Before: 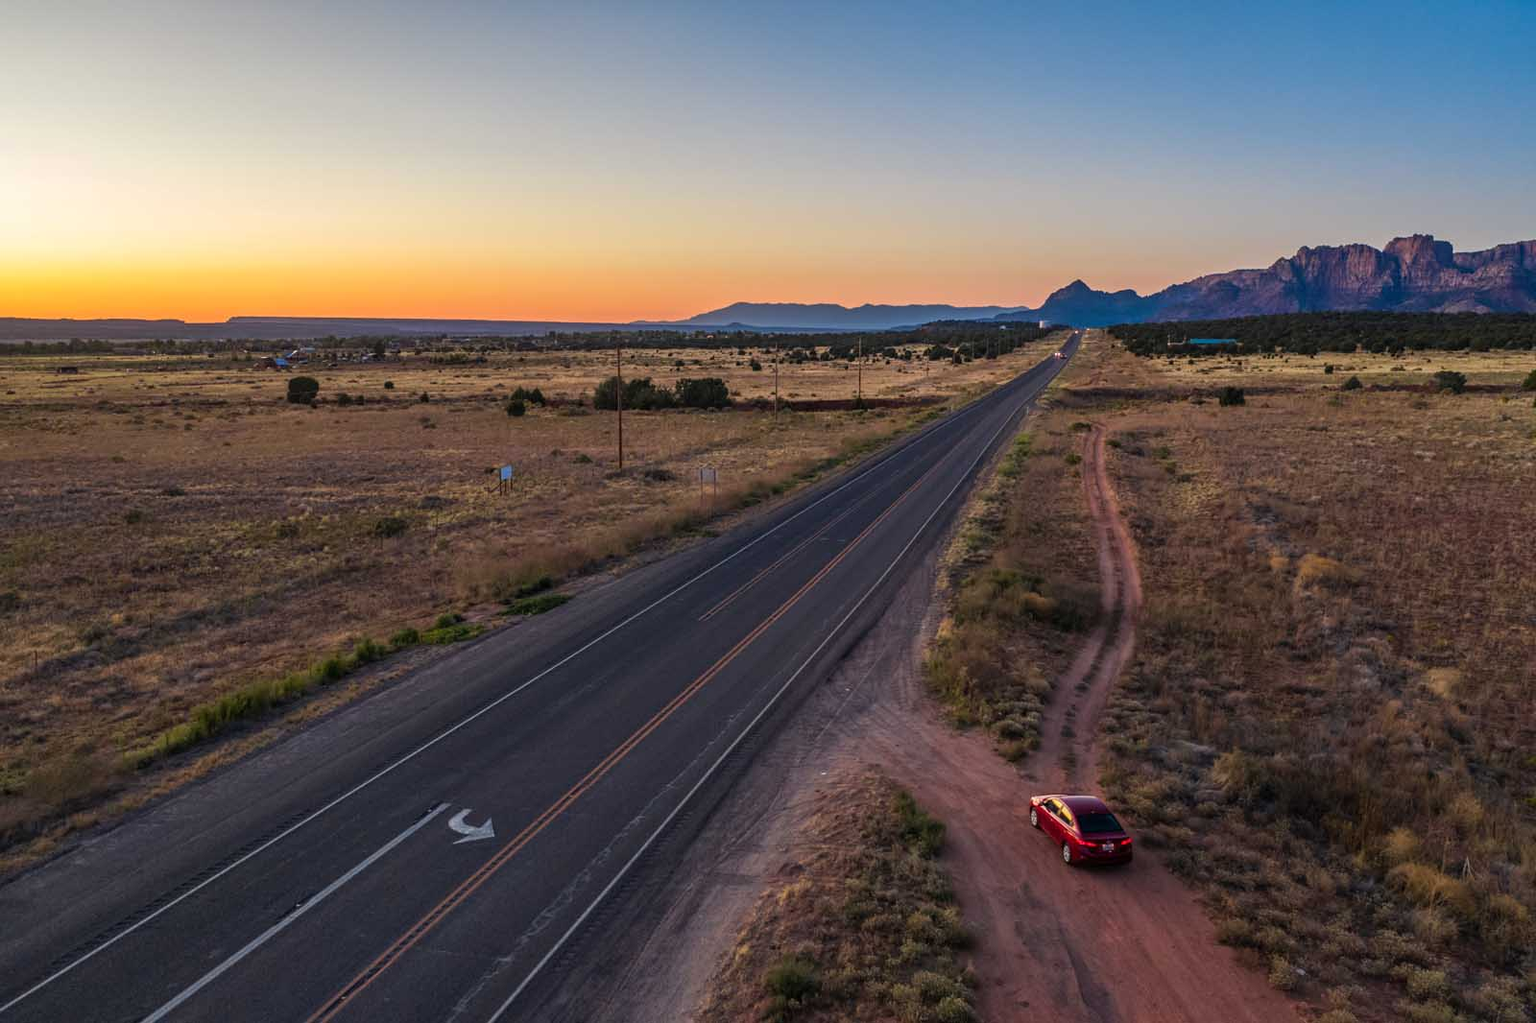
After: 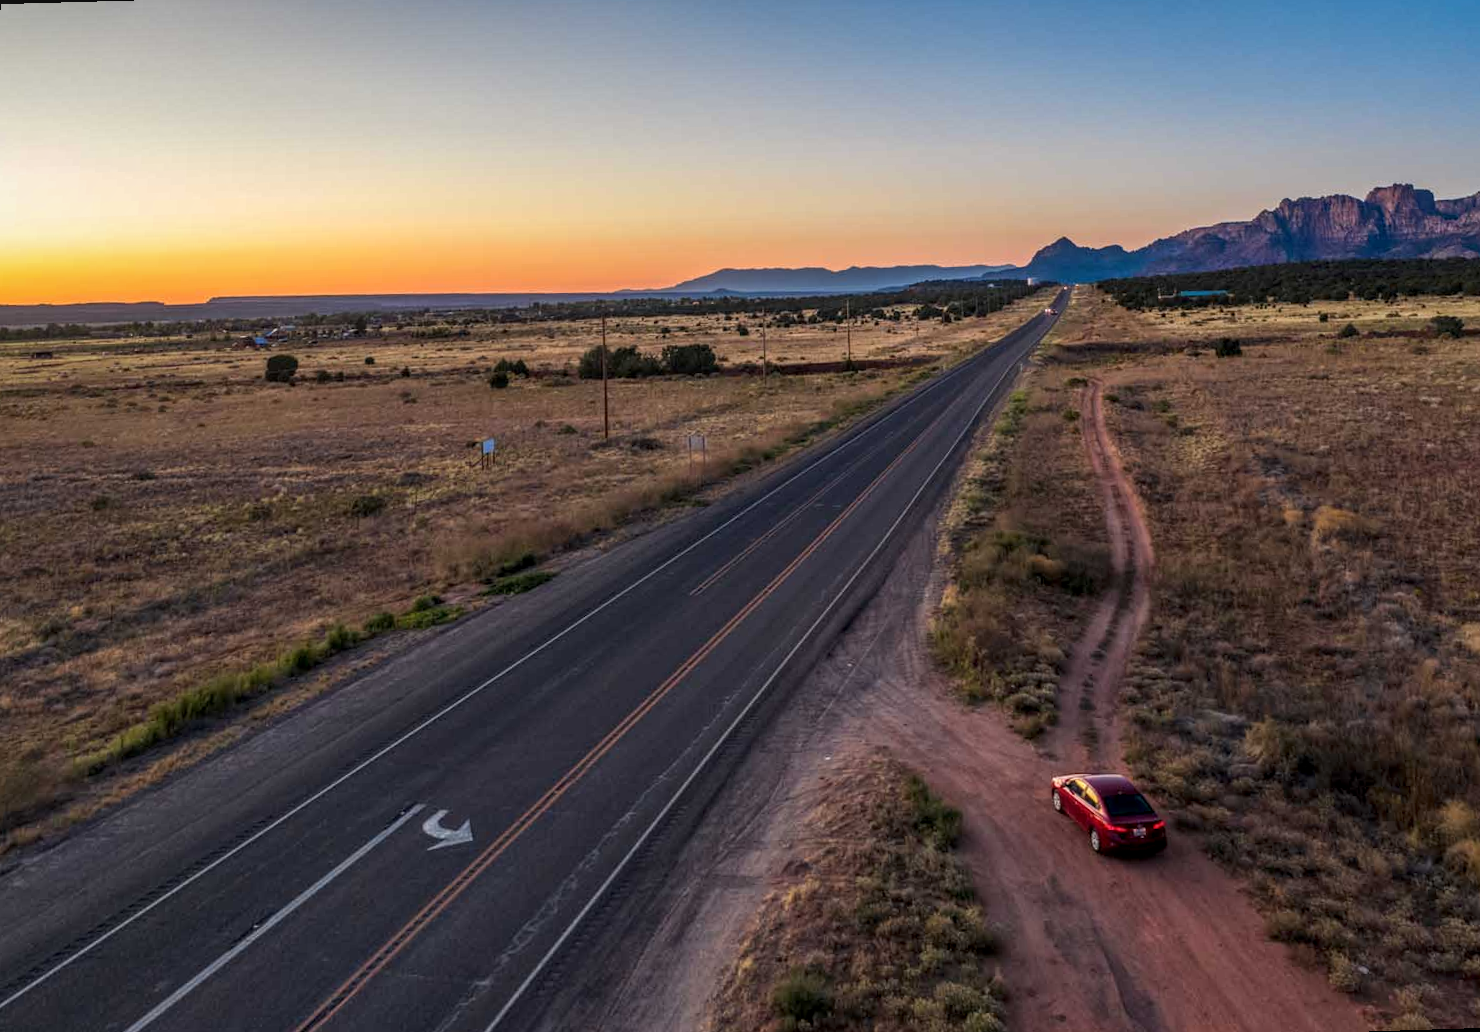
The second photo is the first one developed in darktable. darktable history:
local contrast: on, module defaults
rotate and perspective: rotation -1.68°, lens shift (vertical) -0.146, crop left 0.049, crop right 0.912, crop top 0.032, crop bottom 0.96
